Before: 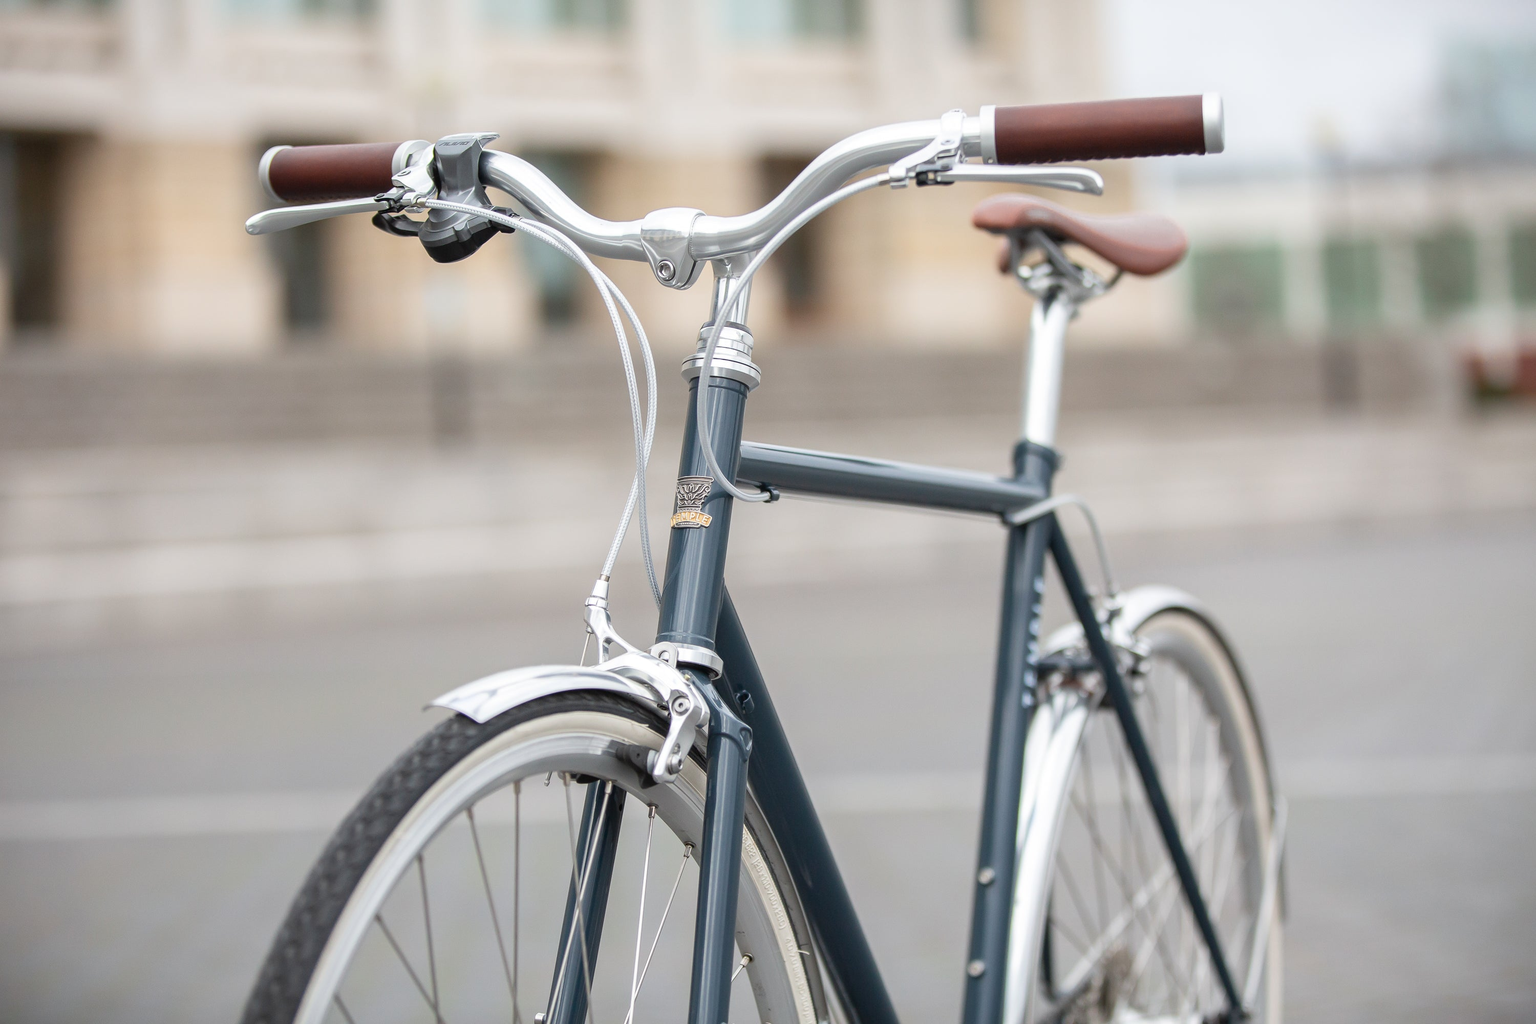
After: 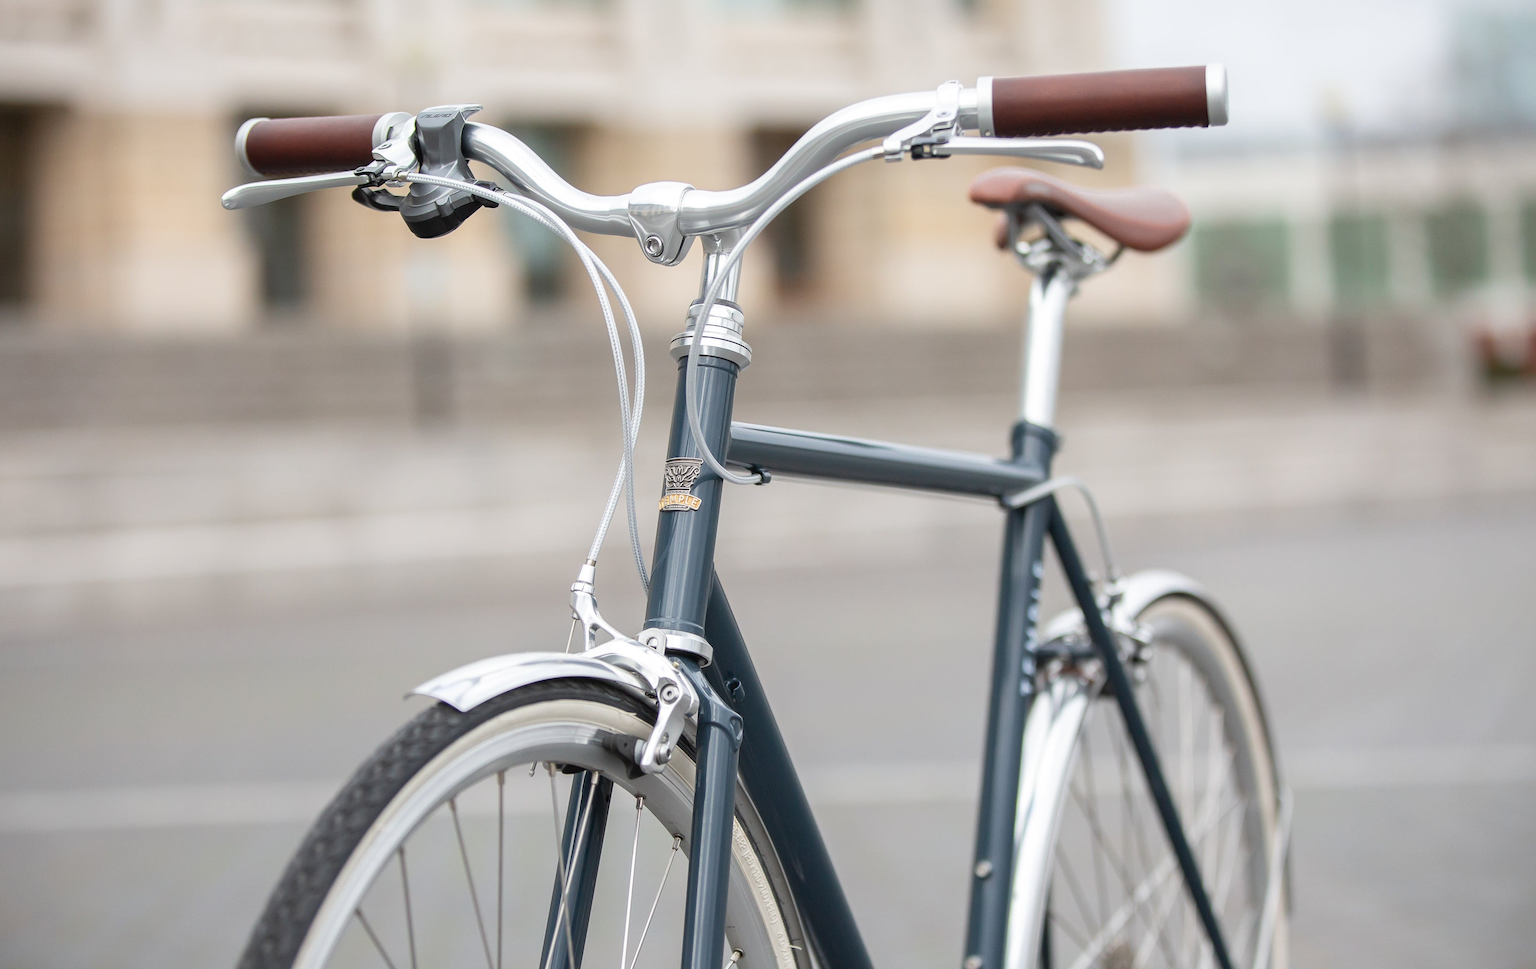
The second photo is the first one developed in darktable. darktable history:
crop: left 1.975%, top 3.072%, right 0.787%, bottom 4.823%
